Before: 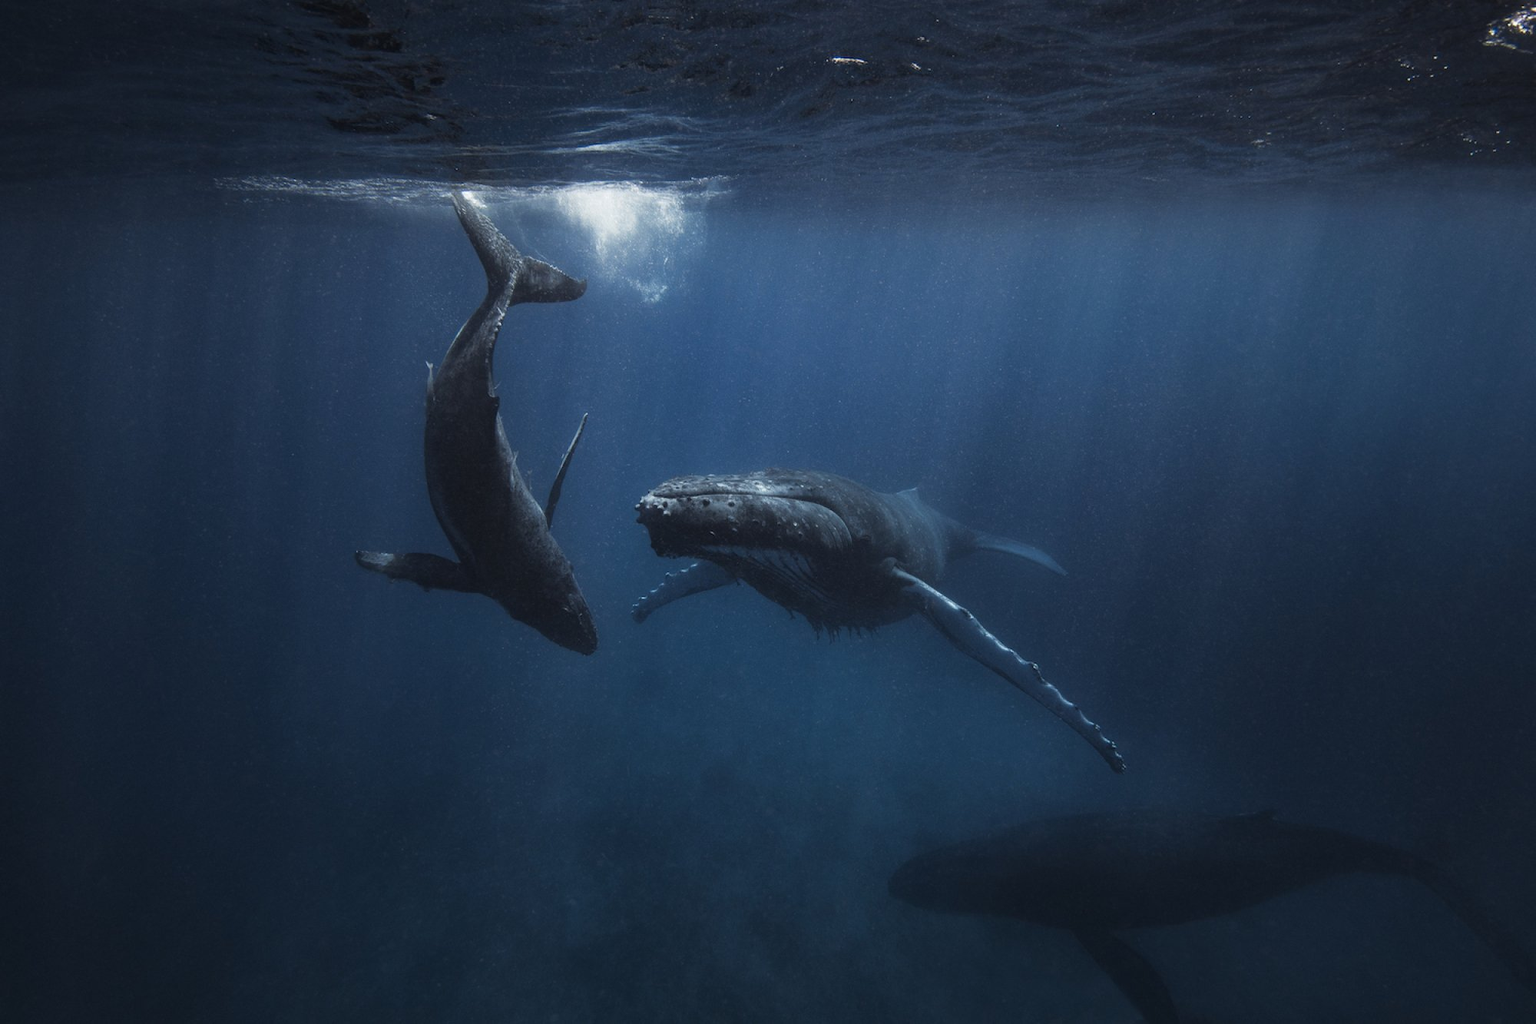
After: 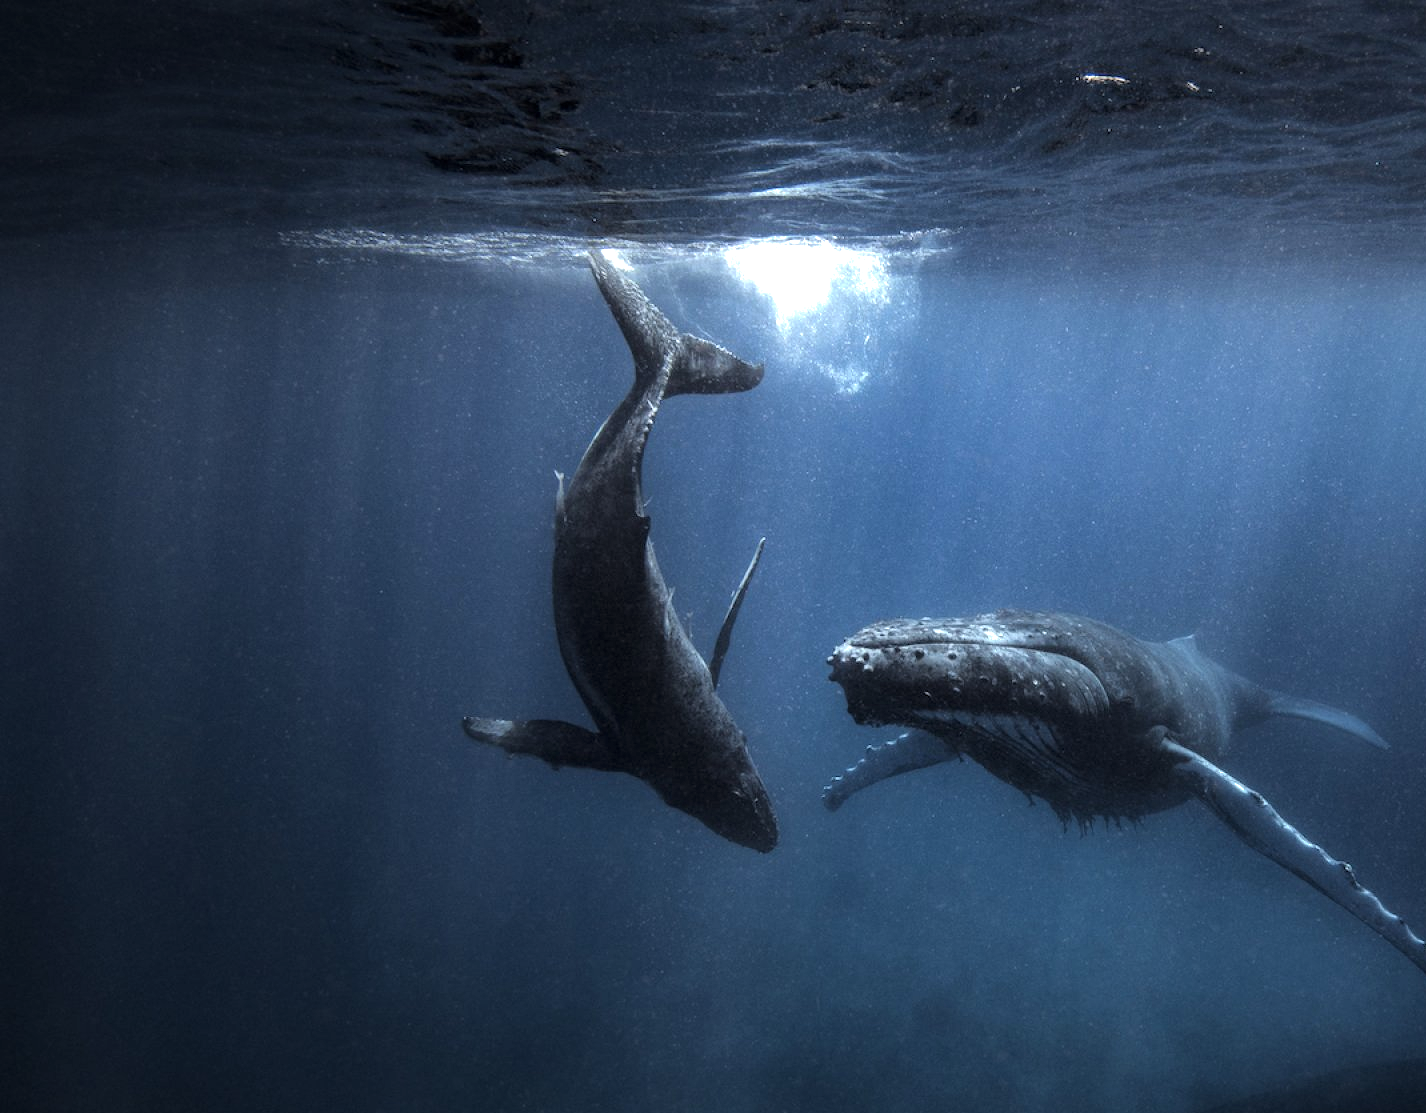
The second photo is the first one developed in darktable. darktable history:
local contrast: detail 130%
shadows and highlights: shadows 29.98, highlights color adjustment 74.02%
crop: right 28.658%, bottom 16.446%
tone equalizer: -8 EV -1.11 EV, -7 EV -0.989 EV, -6 EV -0.838 EV, -5 EV -0.551 EV, -3 EV 0.545 EV, -2 EV 0.845 EV, -1 EV 1 EV, +0 EV 1.07 EV
